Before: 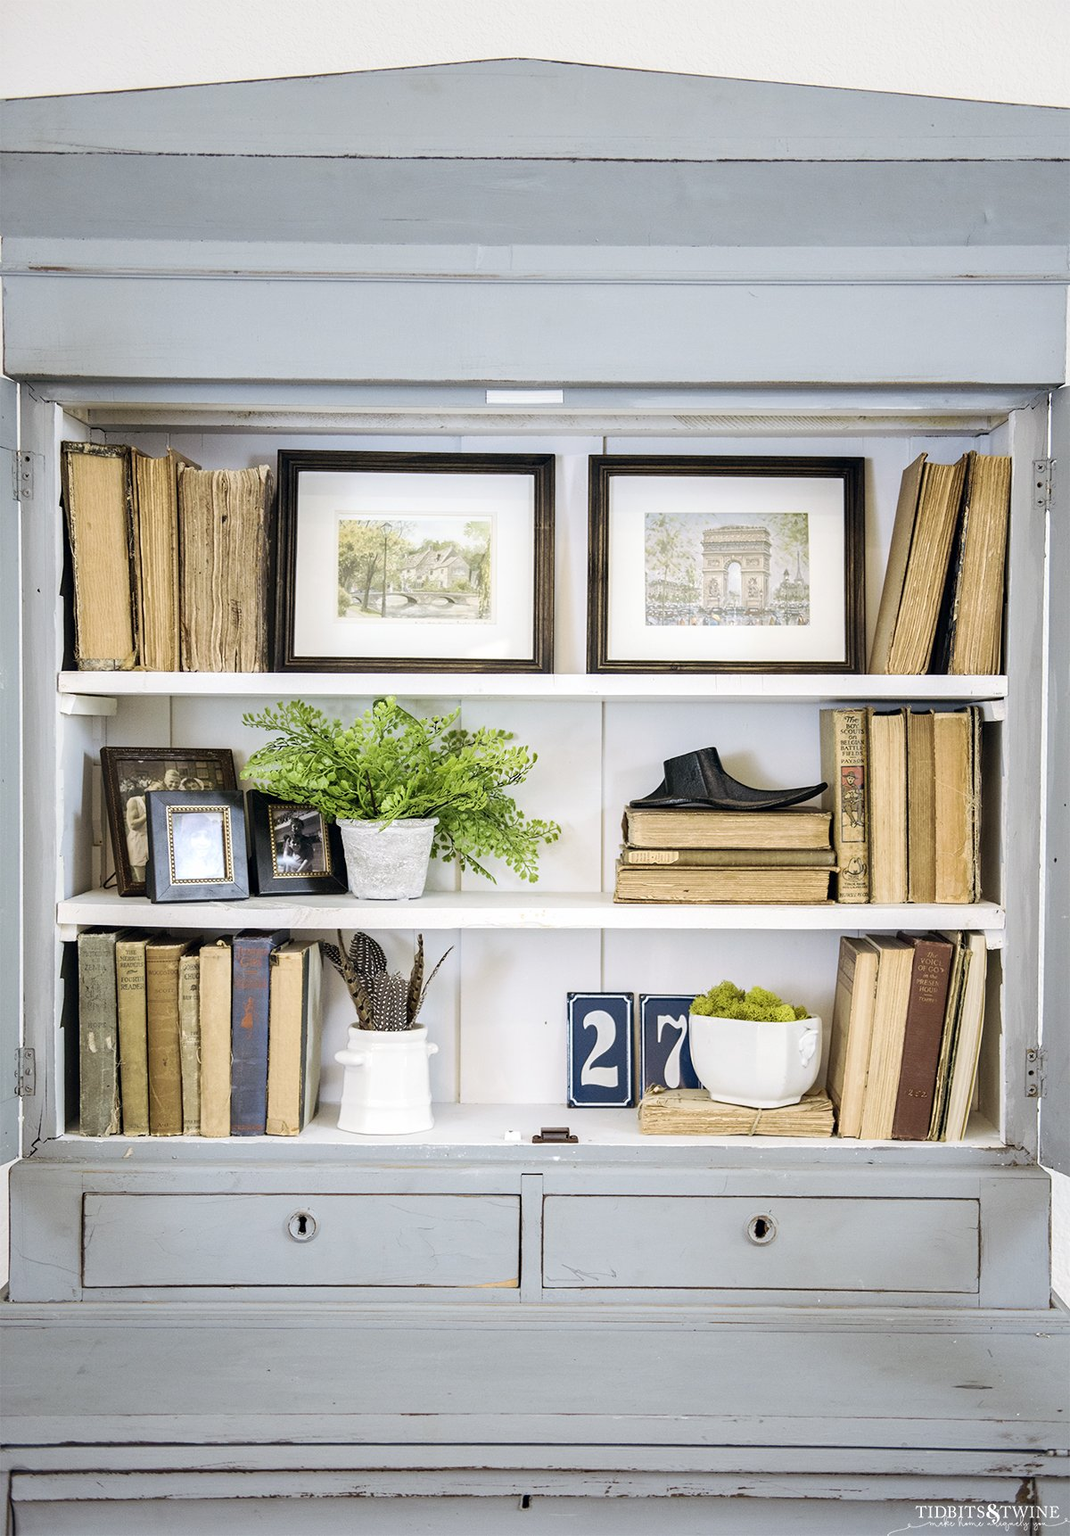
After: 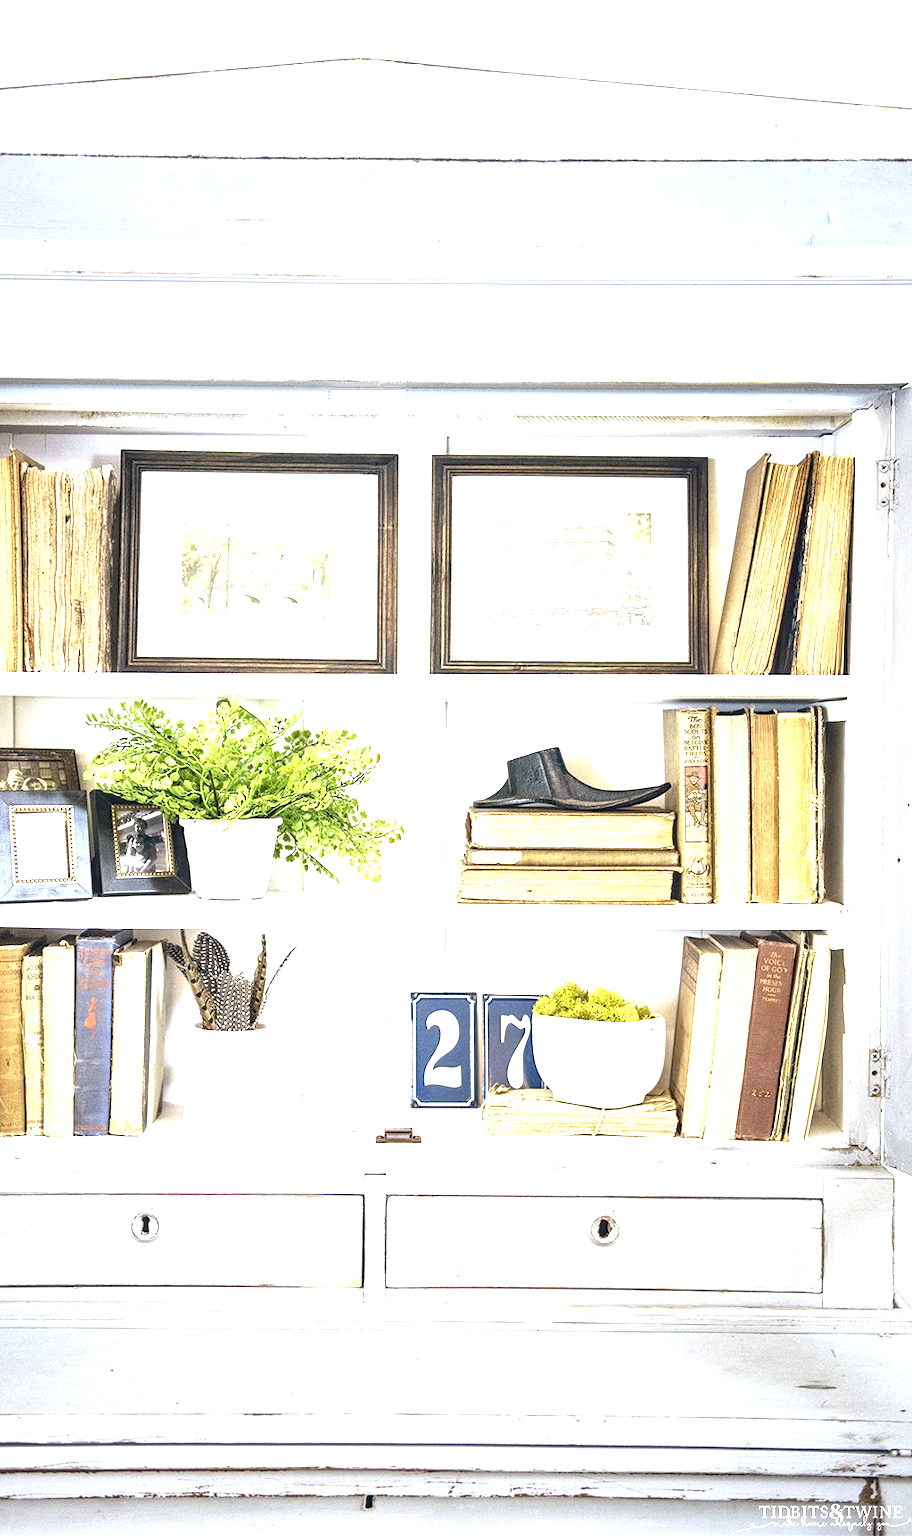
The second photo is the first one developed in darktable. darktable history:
crop and rotate: left 14.702%
exposure: black level correction 0, exposure 1.441 EV, compensate highlight preservation false
tone equalizer: edges refinement/feathering 500, mask exposure compensation -1.57 EV, preserve details no
local contrast: on, module defaults
